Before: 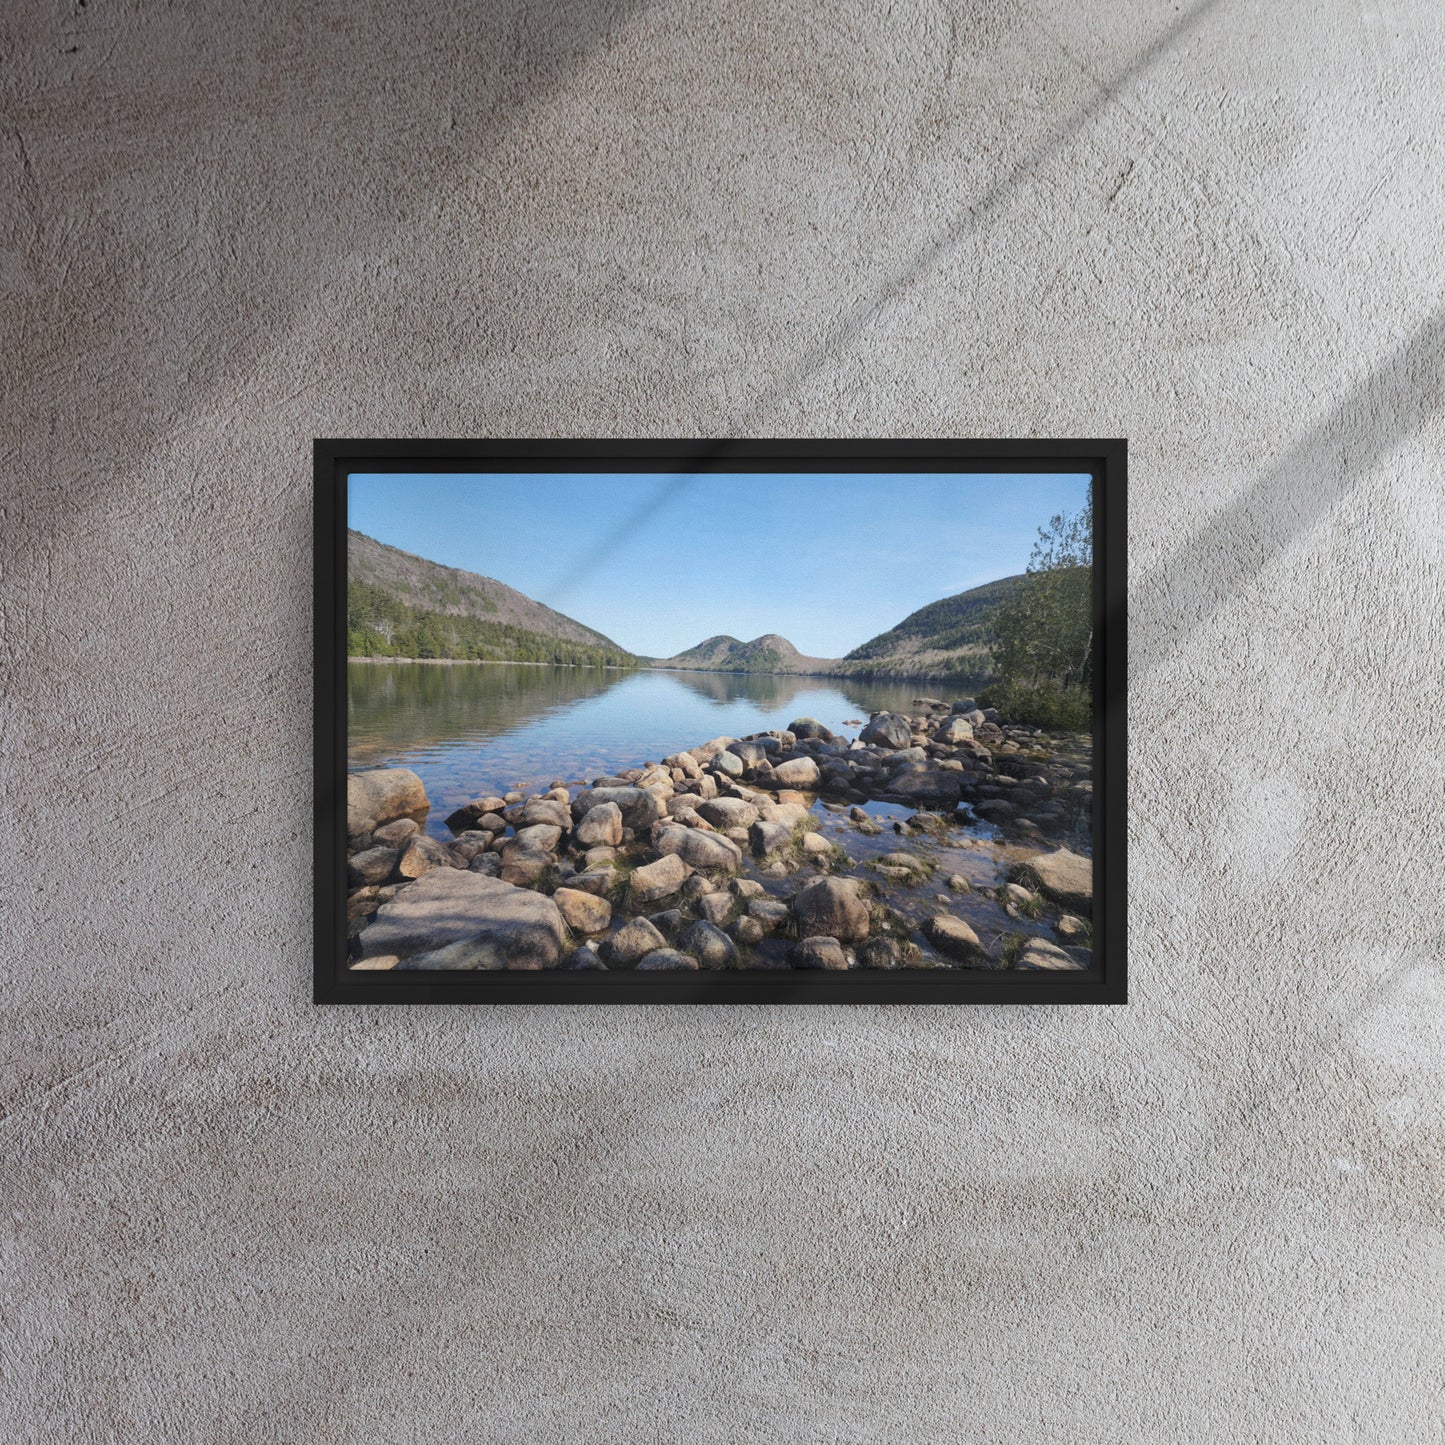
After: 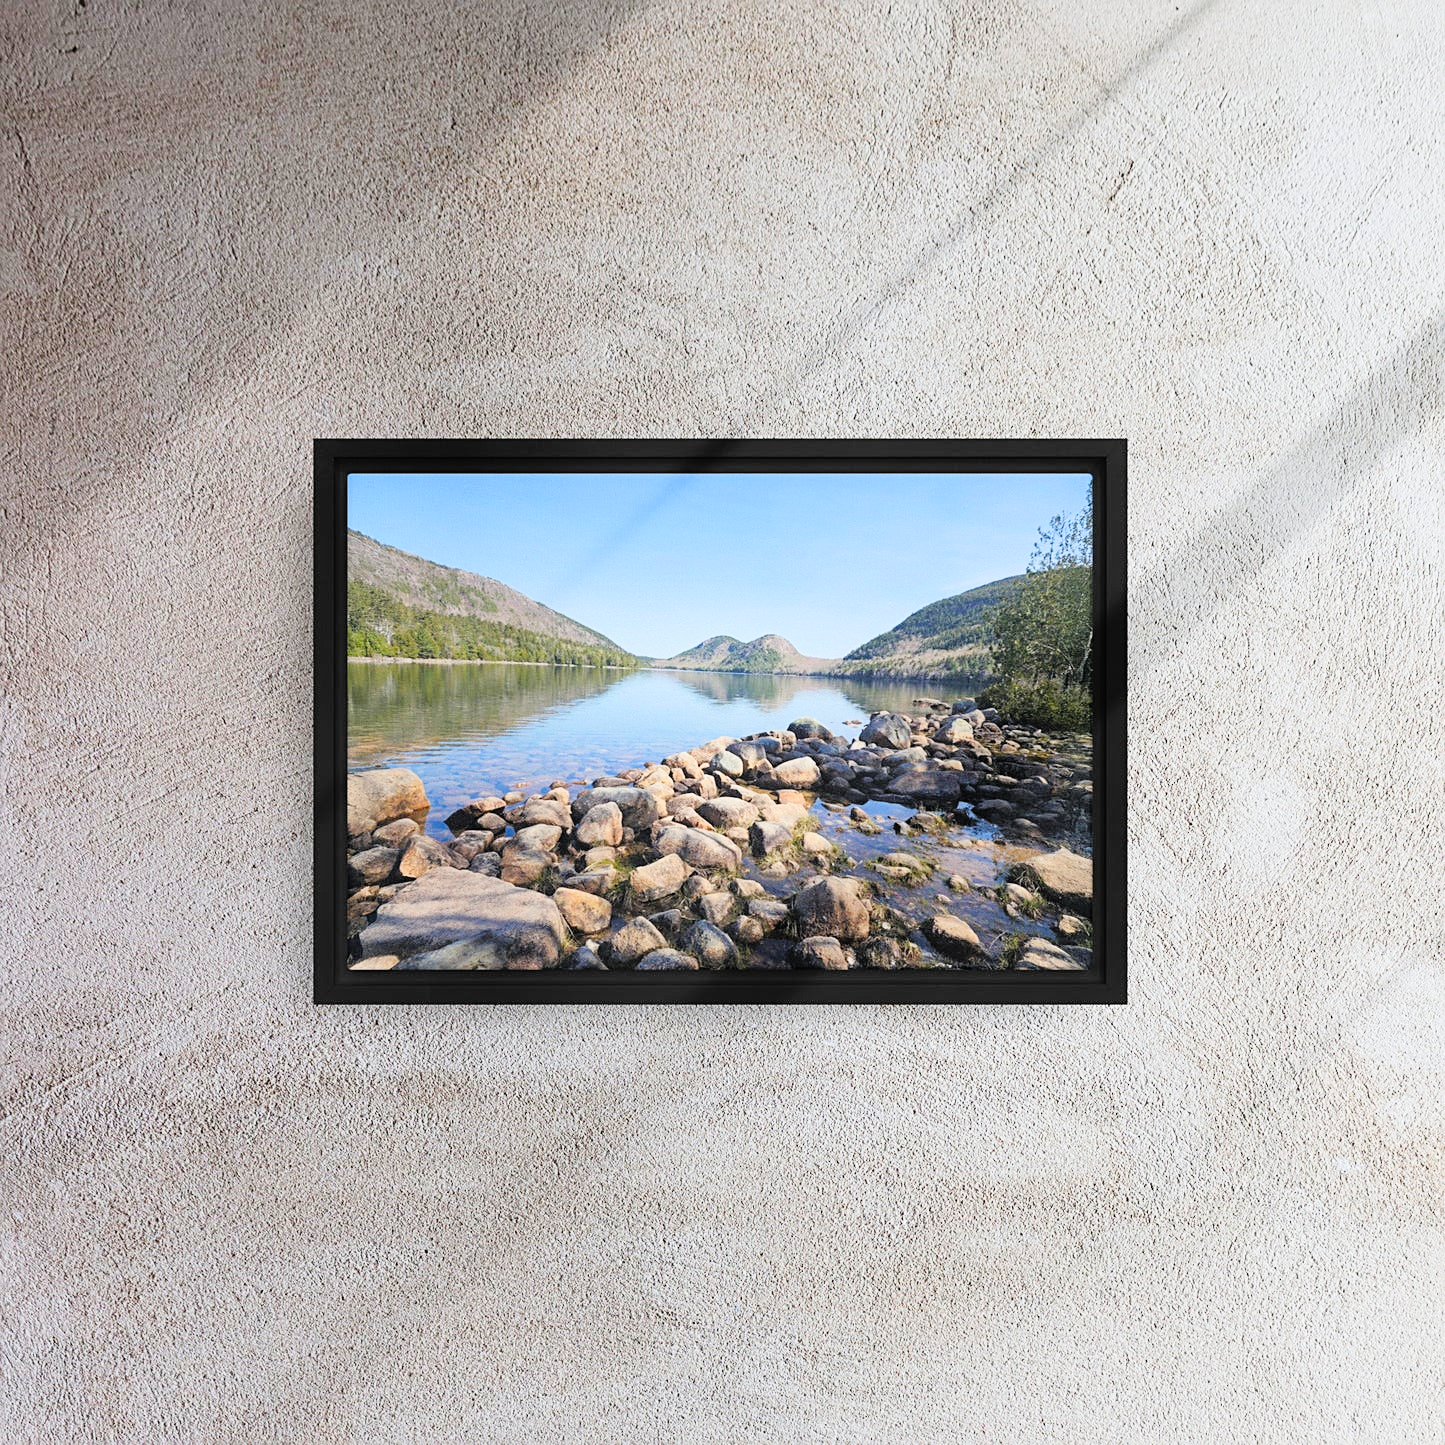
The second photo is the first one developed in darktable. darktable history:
contrast brightness saturation: contrast 0.07, brightness 0.079, saturation 0.177
tone equalizer: -8 EV -0.772 EV, -7 EV -0.718 EV, -6 EV -0.574 EV, -5 EV -0.418 EV, -3 EV 0.402 EV, -2 EV 0.6 EV, -1 EV 0.696 EV, +0 EV 0.779 EV, smoothing 1
sharpen: on, module defaults
color balance rgb: highlights gain › luminance 17.456%, global offset › luminance 0.734%, perceptual saturation grading › global saturation 20%, perceptual saturation grading › highlights -13.885%, perceptual saturation grading › shadows 49.965%
filmic rgb: black relative exposure -7.94 EV, white relative exposure 4.16 EV, hardness 4.02, latitude 51.47%, contrast 1.008, shadows ↔ highlights balance 5.41%
